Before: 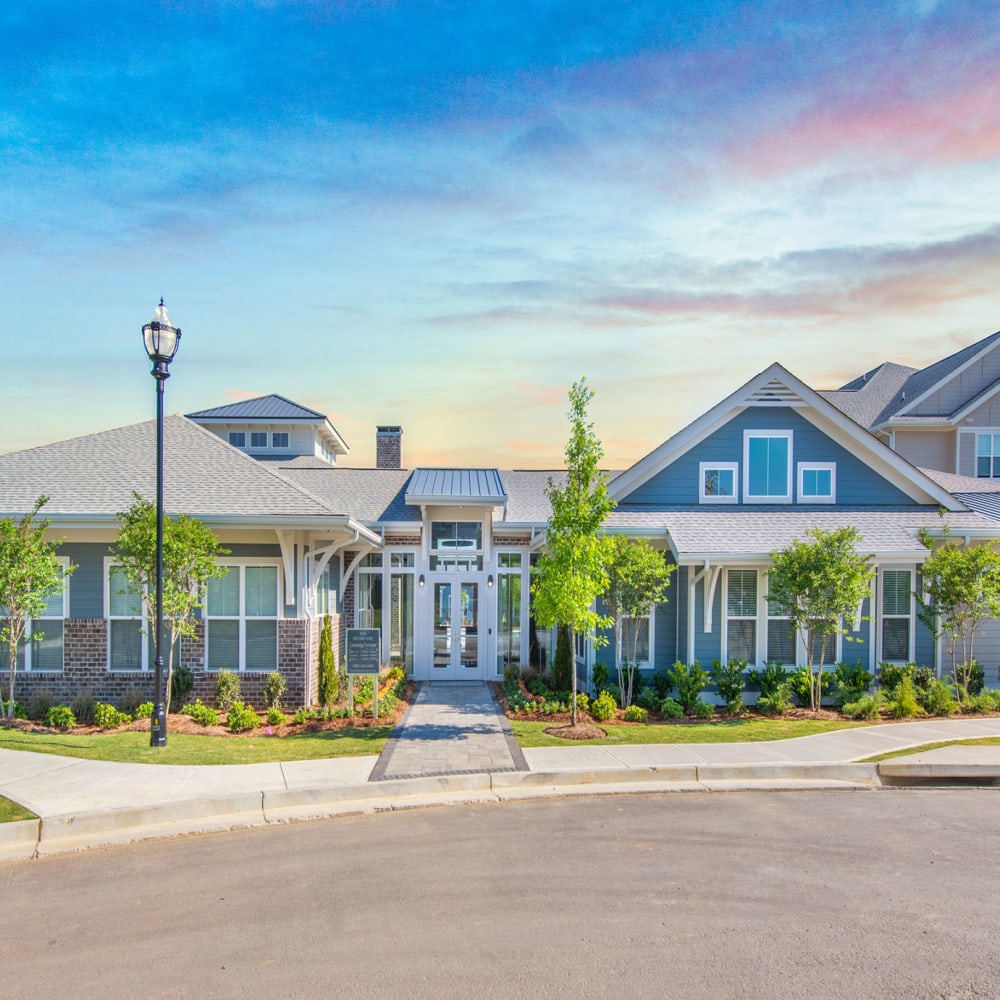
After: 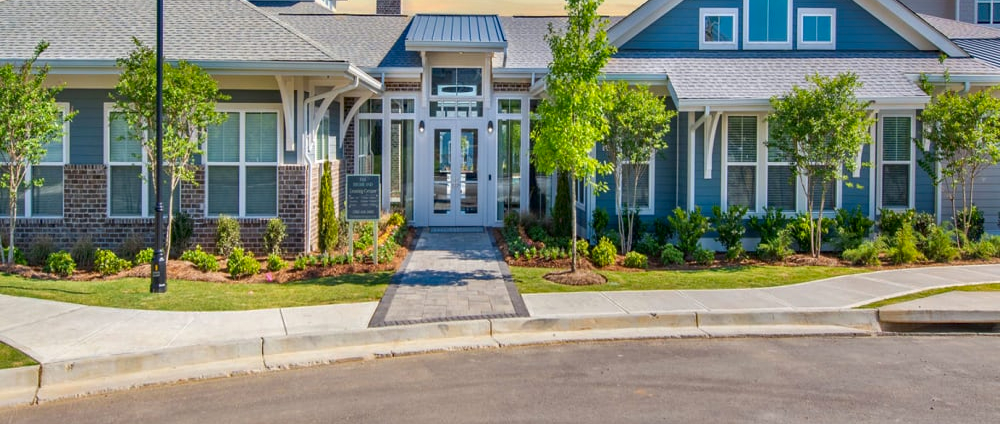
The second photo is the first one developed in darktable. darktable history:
contrast brightness saturation: brightness -0.094
crop: top 45.438%, bottom 12.136%
haze removal: compatibility mode true, adaptive false
